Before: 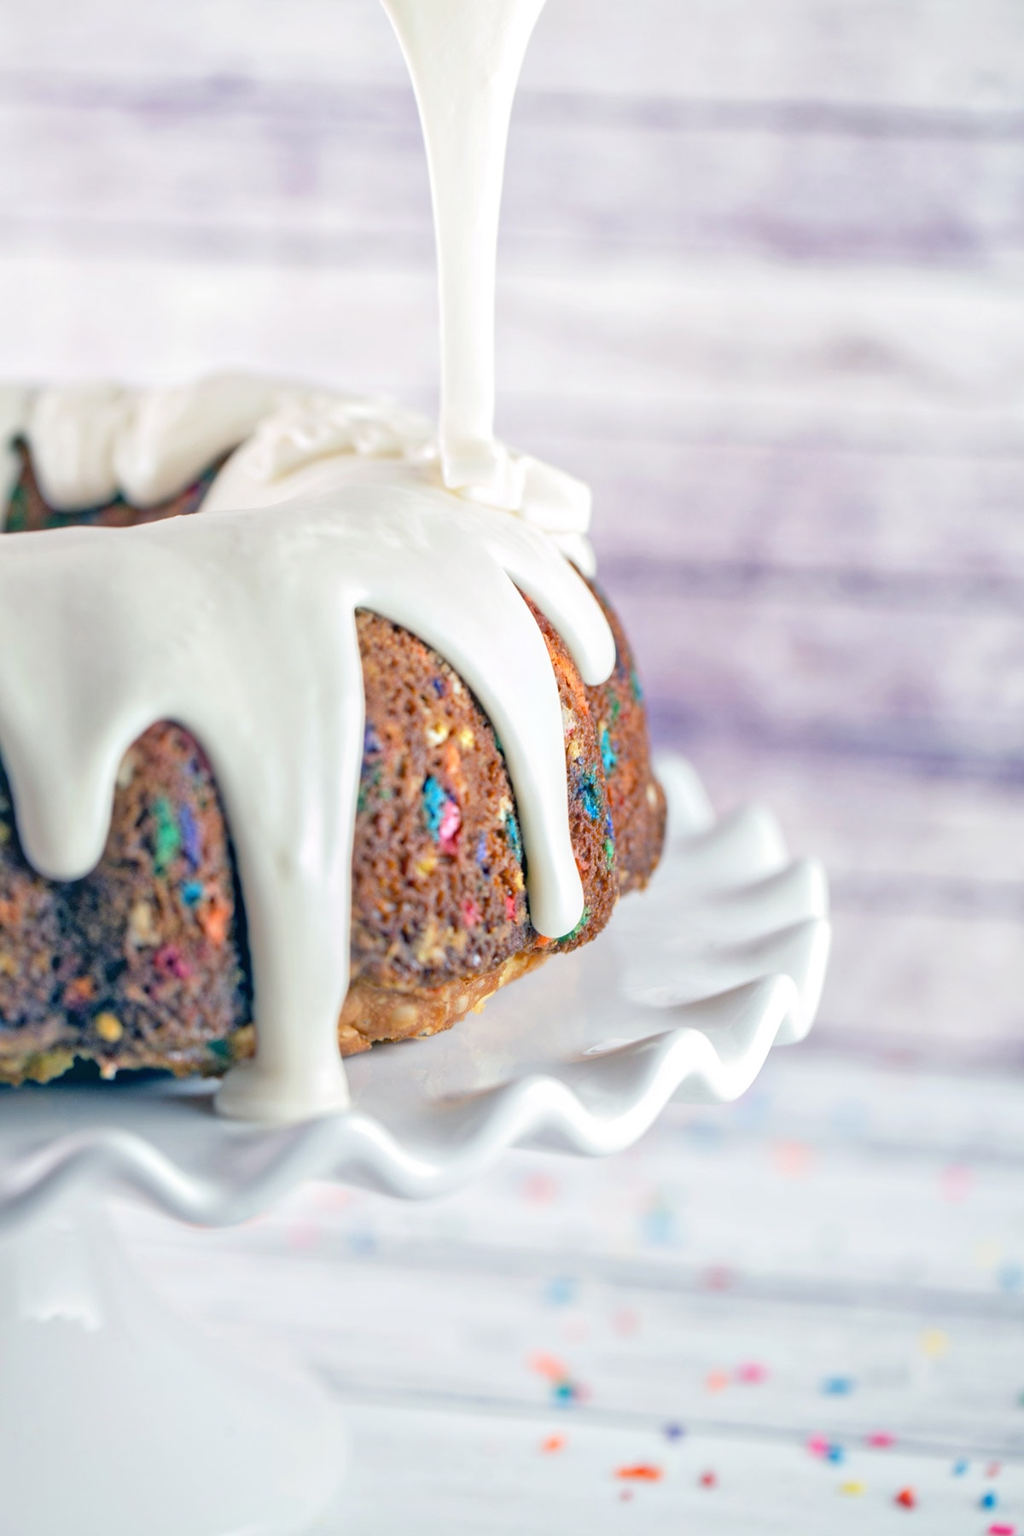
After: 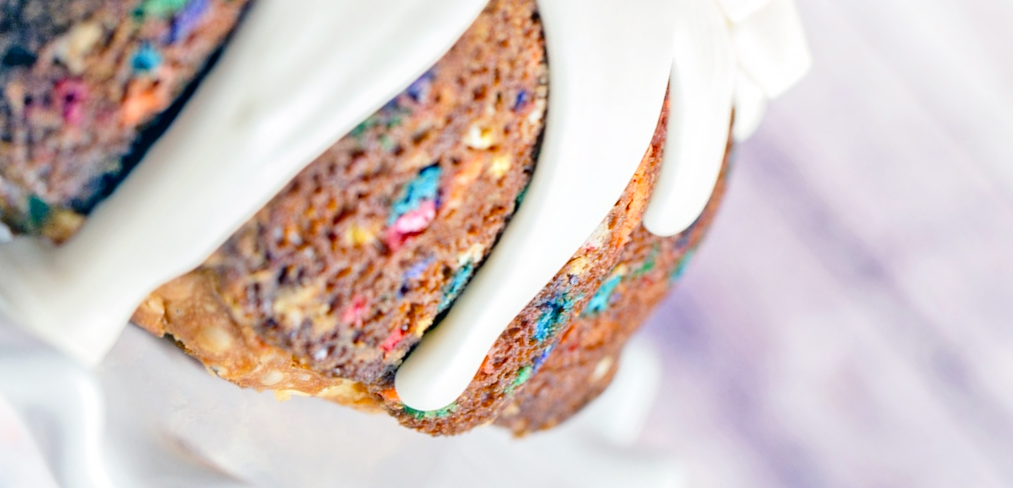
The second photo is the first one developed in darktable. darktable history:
crop and rotate: angle -46.02°, top 16.66%, right 0.84%, bottom 11.62%
tone curve: curves: ch0 [(0, 0) (0.004, 0.001) (0.133, 0.112) (0.325, 0.362) (0.832, 0.893) (1, 1)], preserve colors none
